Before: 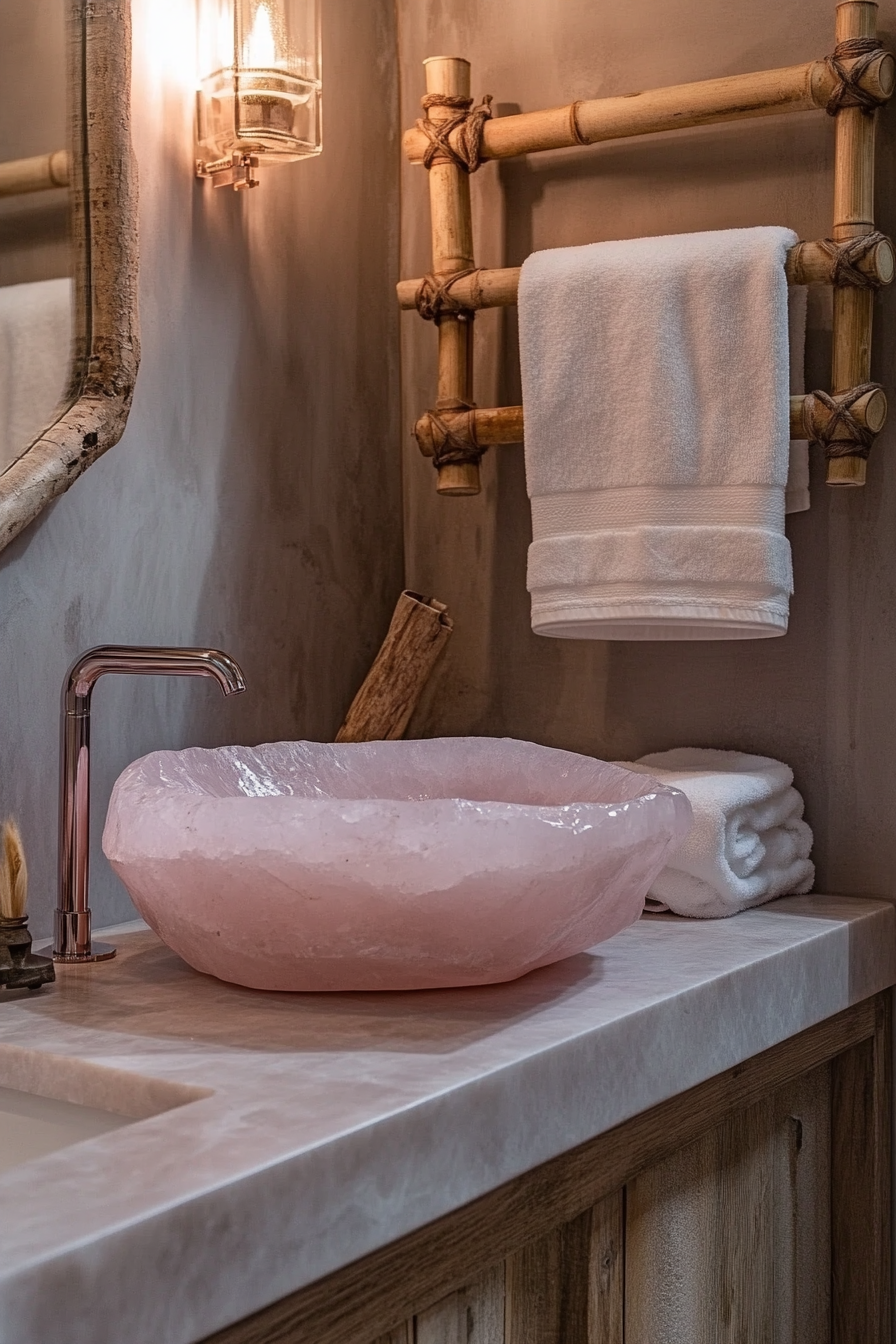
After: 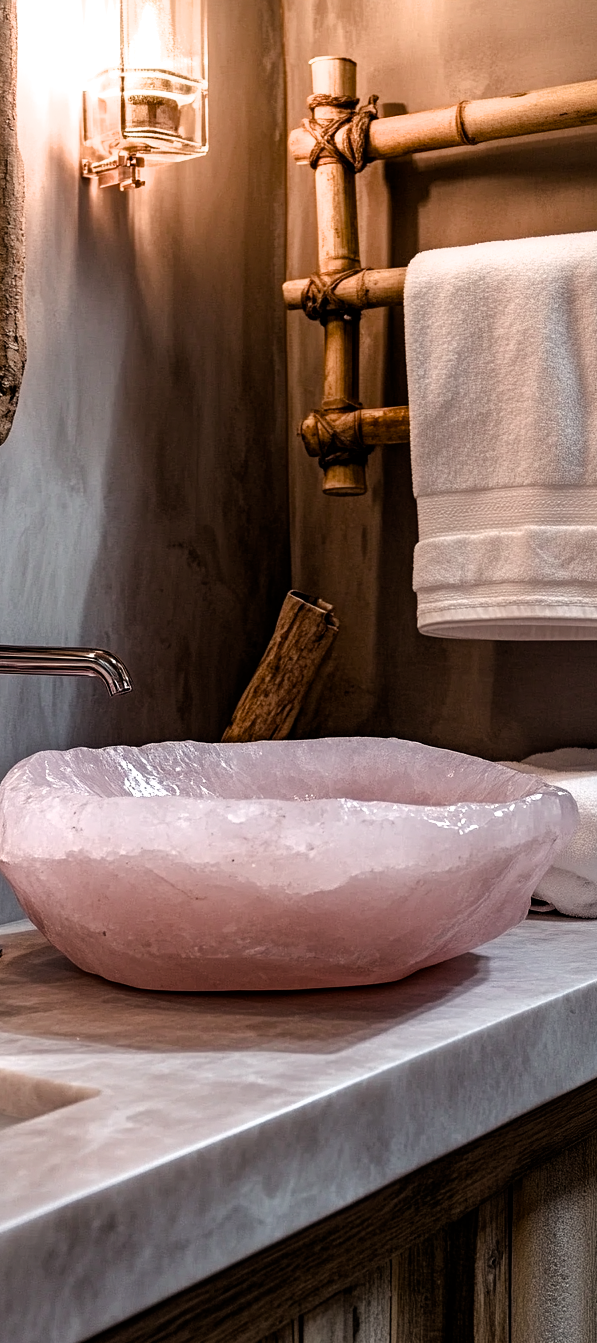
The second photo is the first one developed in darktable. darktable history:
crop and rotate: left 12.804%, right 20.485%
color balance rgb: highlights gain › luminance 5.857%, highlights gain › chroma 1.208%, highlights gain › hue 90.55°, perceptual saturation grading › global saturation 20%, perceptual saturation grading › highlights -25.484%, perceptual saturation grading › shadows 25.172%
filmic rgb: black relative exposure -8.18 EV, white relative exposure 2.22 EV, hardness 7.14, latitude 85.4%, contrast 1.702, highlights saturation mix -3.06%, shadows ↔ highlights balance -2.21%
